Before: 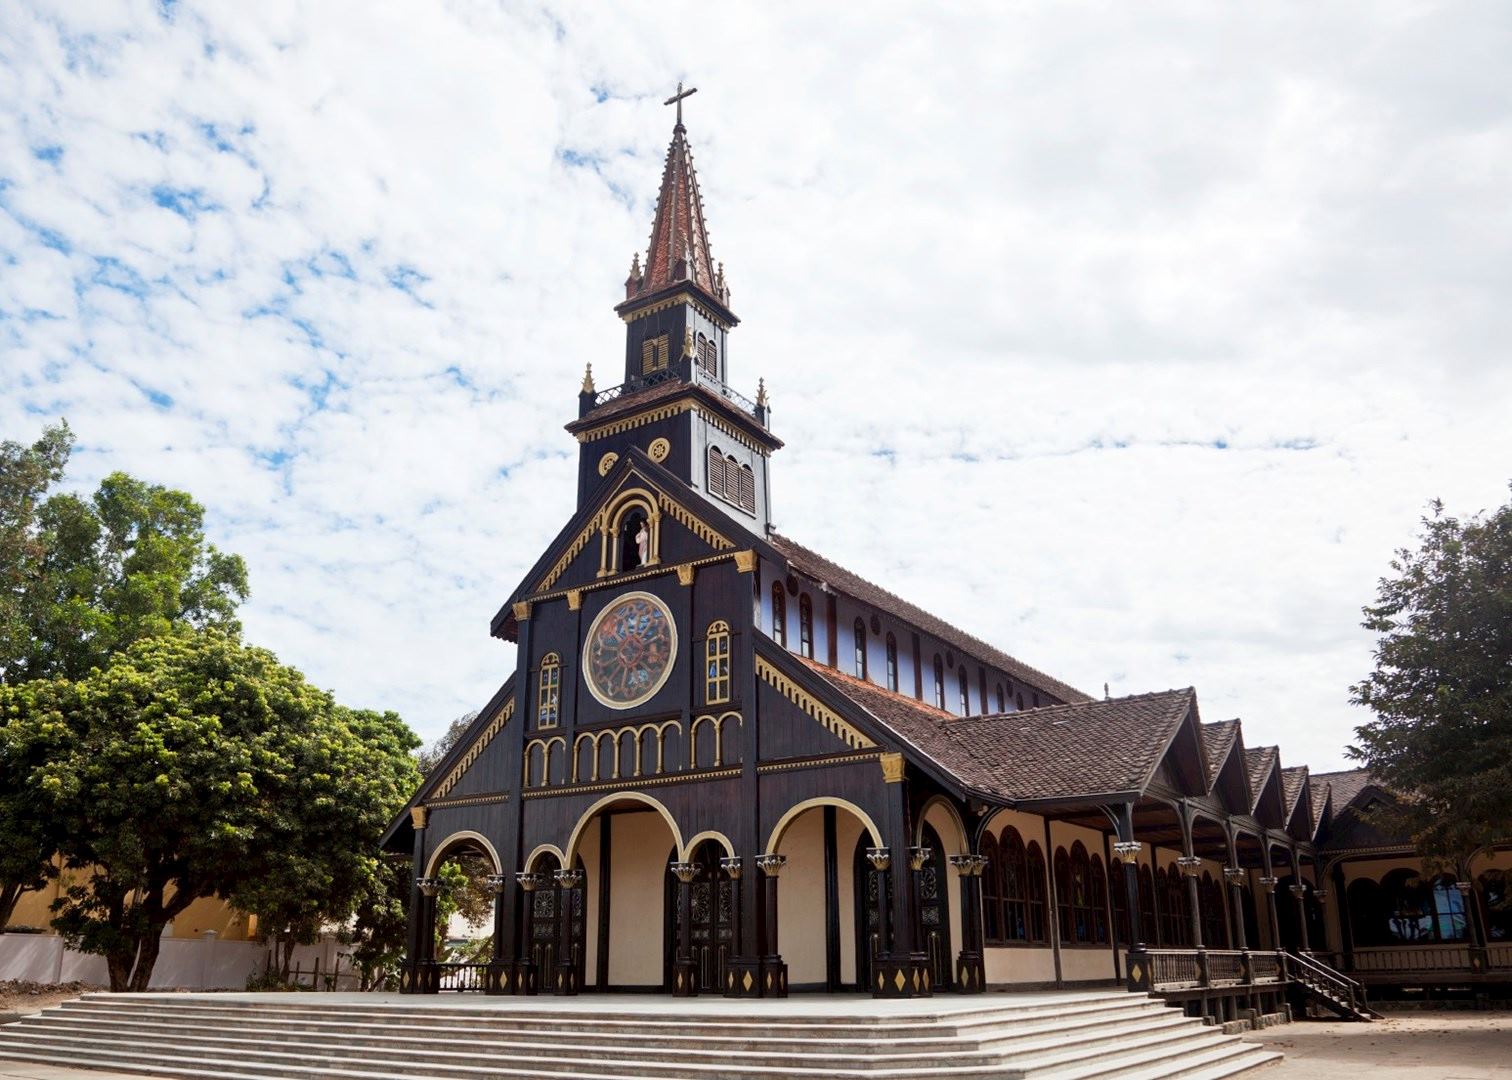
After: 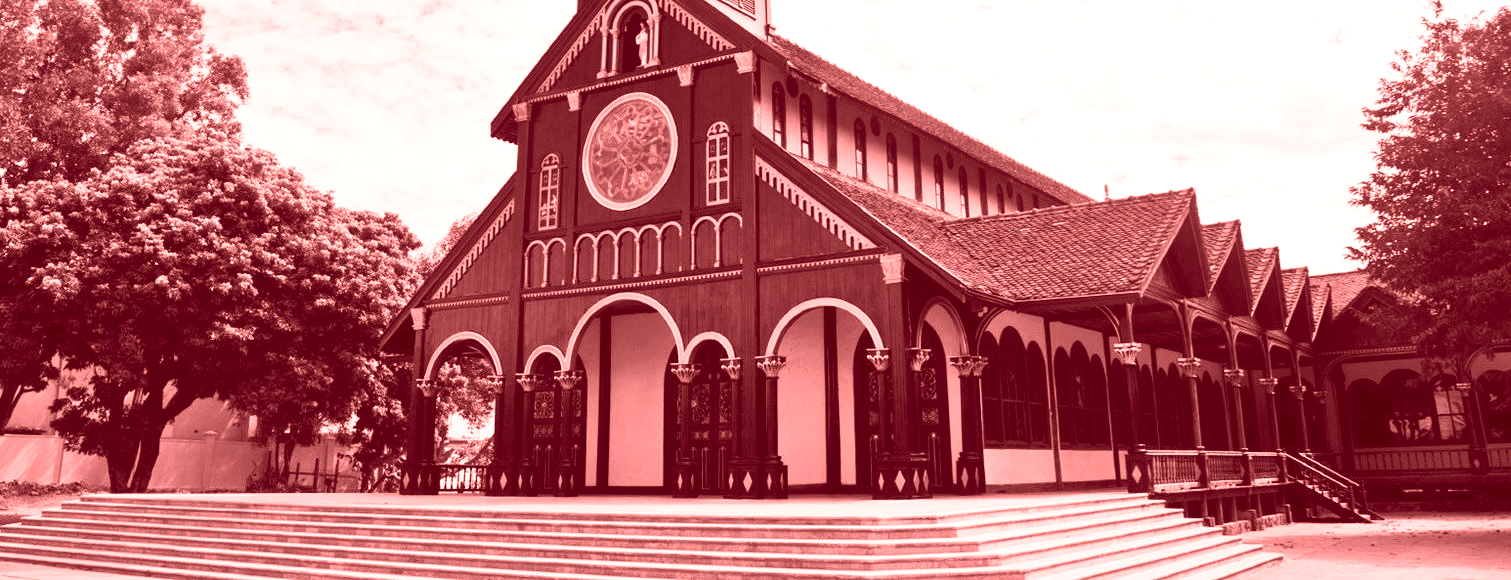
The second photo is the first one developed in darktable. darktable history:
contrast brightness saturation: contrast 0.2, brightness 0.16, saturation 0.22
crop and rotate: top 46.237%
colorize: saturation 60%, source mix 100%
tone curve: curves: ch0 [(0, 0) (0.003, 0.019) (0.011, 0.022) (0.025, 0.027) (0.044, 0.037) (0.069, 0.049) (0.1, 0.066) (0.136, 0.091) (0.177, 0.125) (0.224, 0.159) (0.277, 0.206) (0.335, 0.266) (0.399, 0.332) (0.468, 0.411) (0.543, 0.492) (0.623, 0.577) (0.709, 0.668) (0.801, 0.767) (0.898, 0.869) (1, 1)], preserve colors none
shadows and highlights: soften with gaussian
